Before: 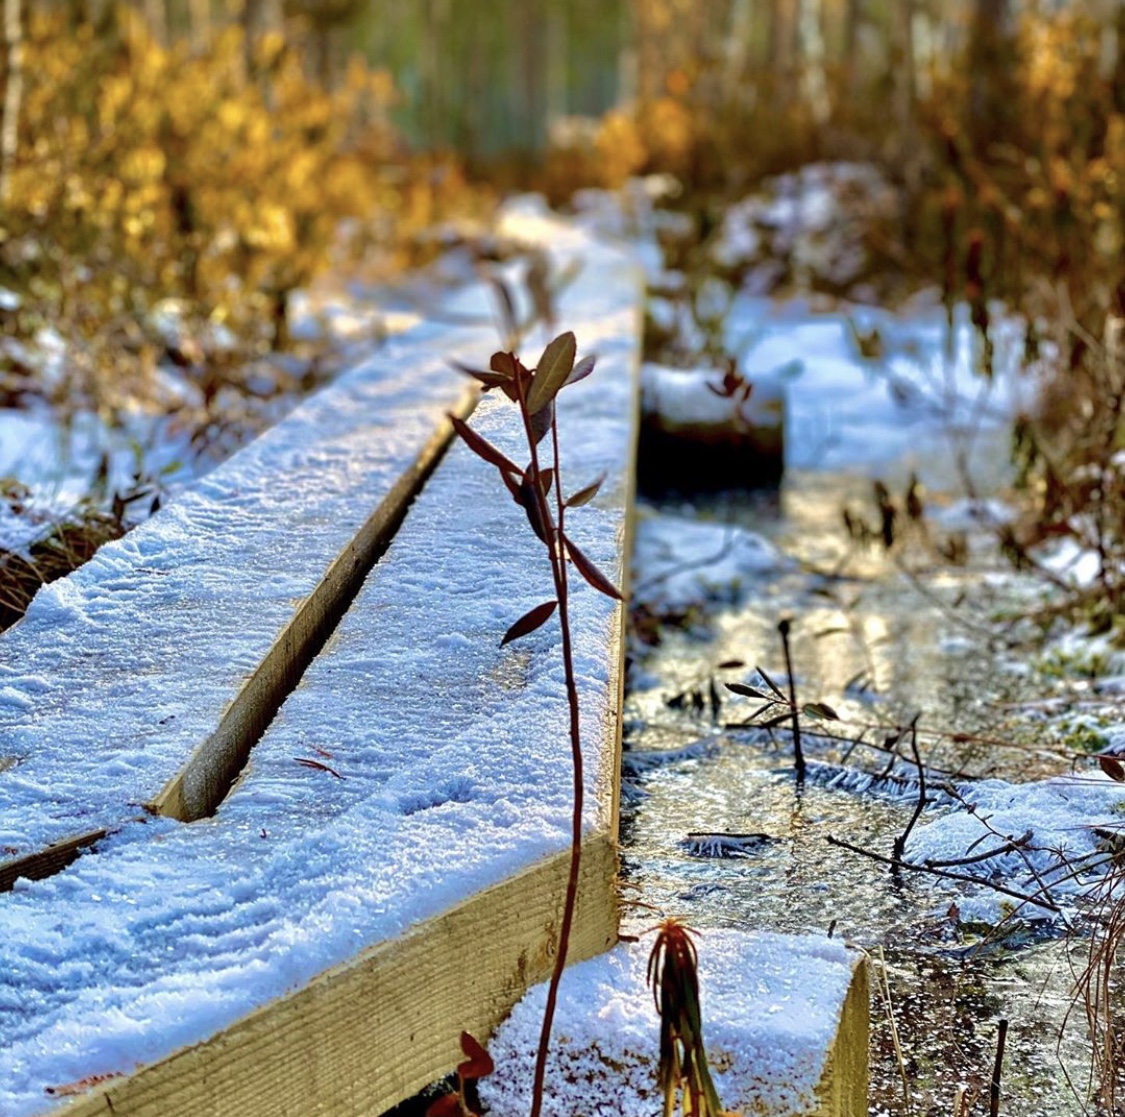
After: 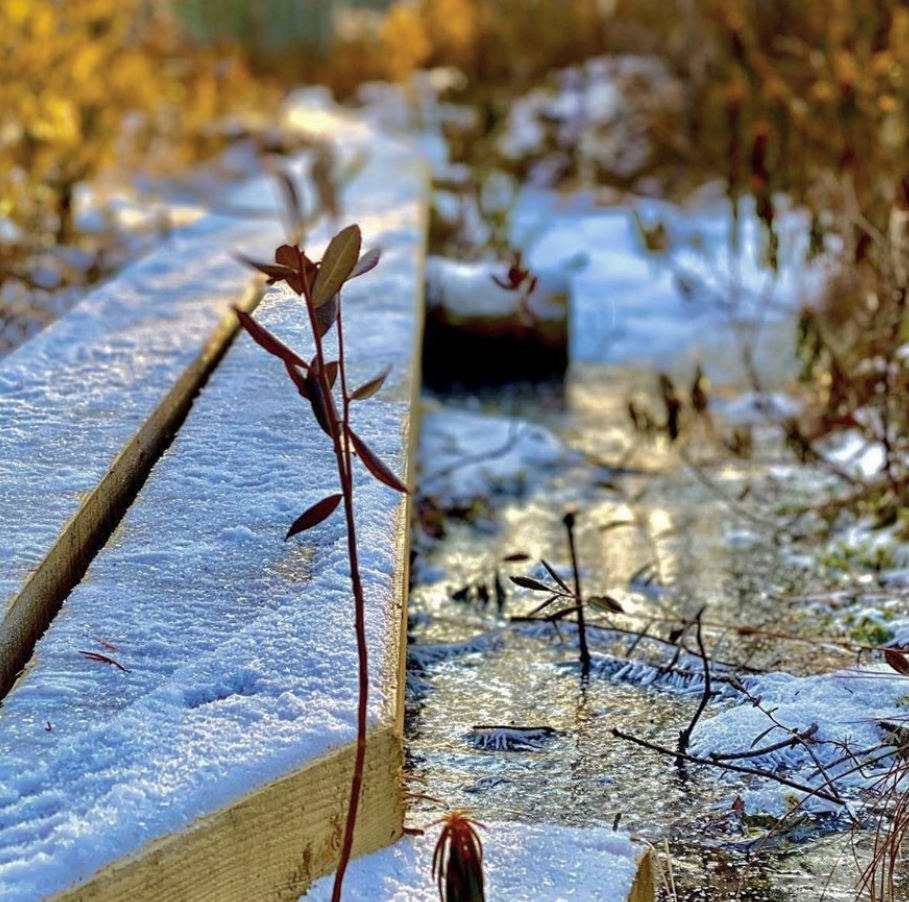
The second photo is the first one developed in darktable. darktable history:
shadows and highlights: shadows 39.36, highlights -59.89
crop: left 19.114%, top 9.589%, bottom 9.595%
